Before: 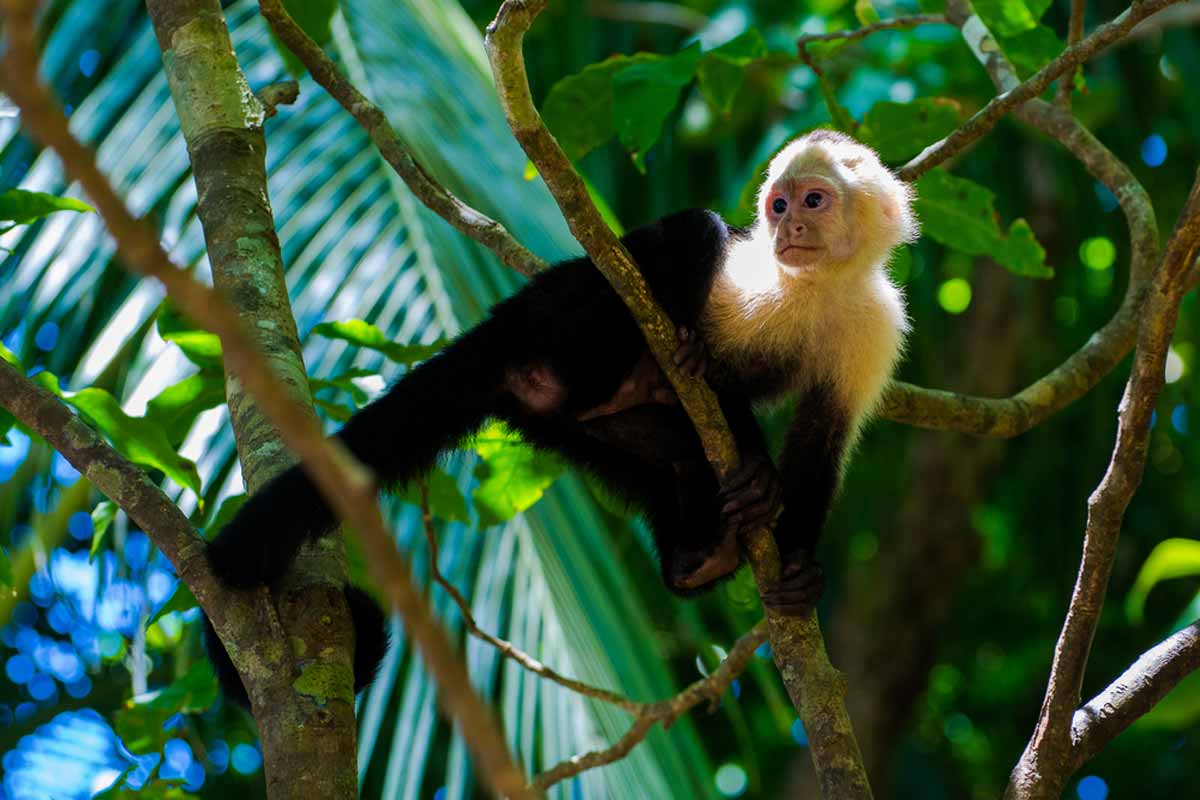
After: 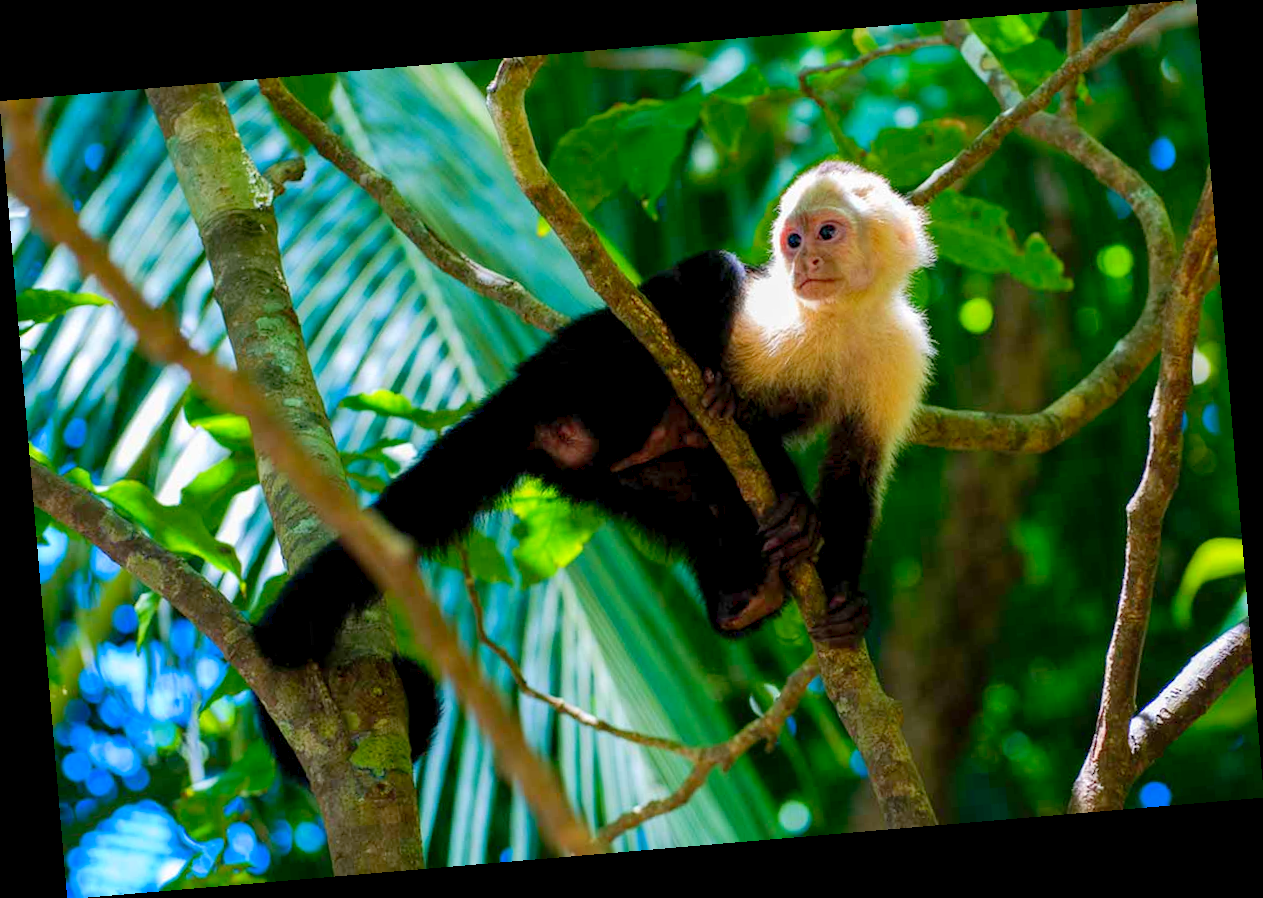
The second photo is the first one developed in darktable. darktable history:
rotate and perspective: rotation -4.86°, automatic cropping off
exposure: black level correction 0.002, compensate highlight preservation false
levels: levels [0, 0.43, 0.984]
